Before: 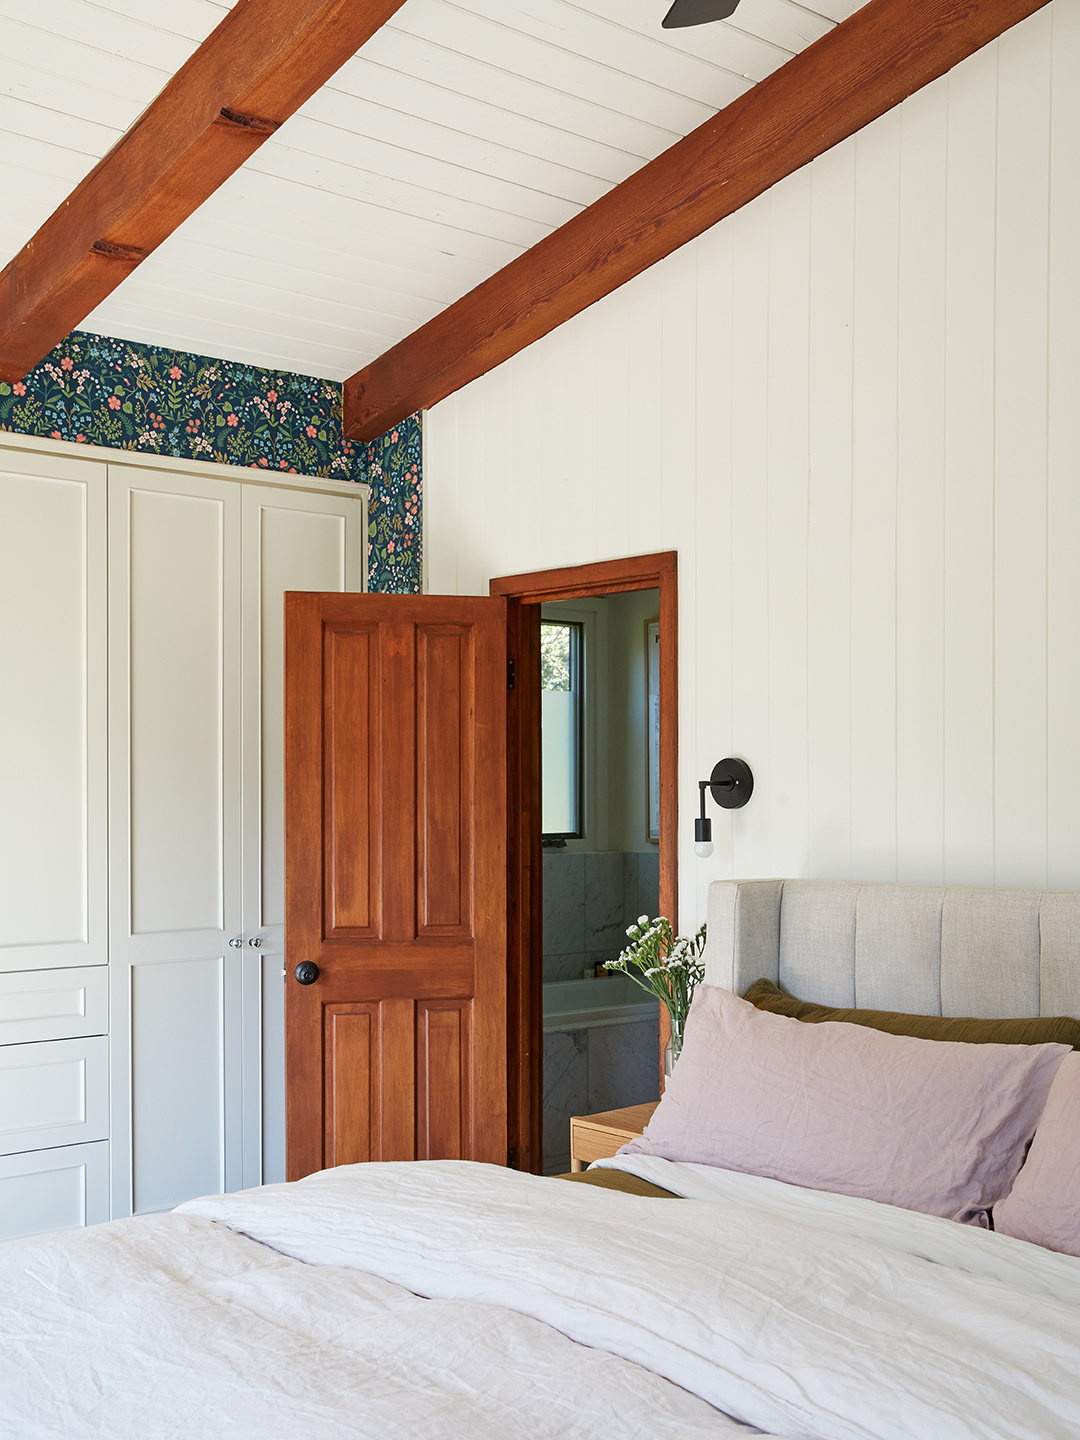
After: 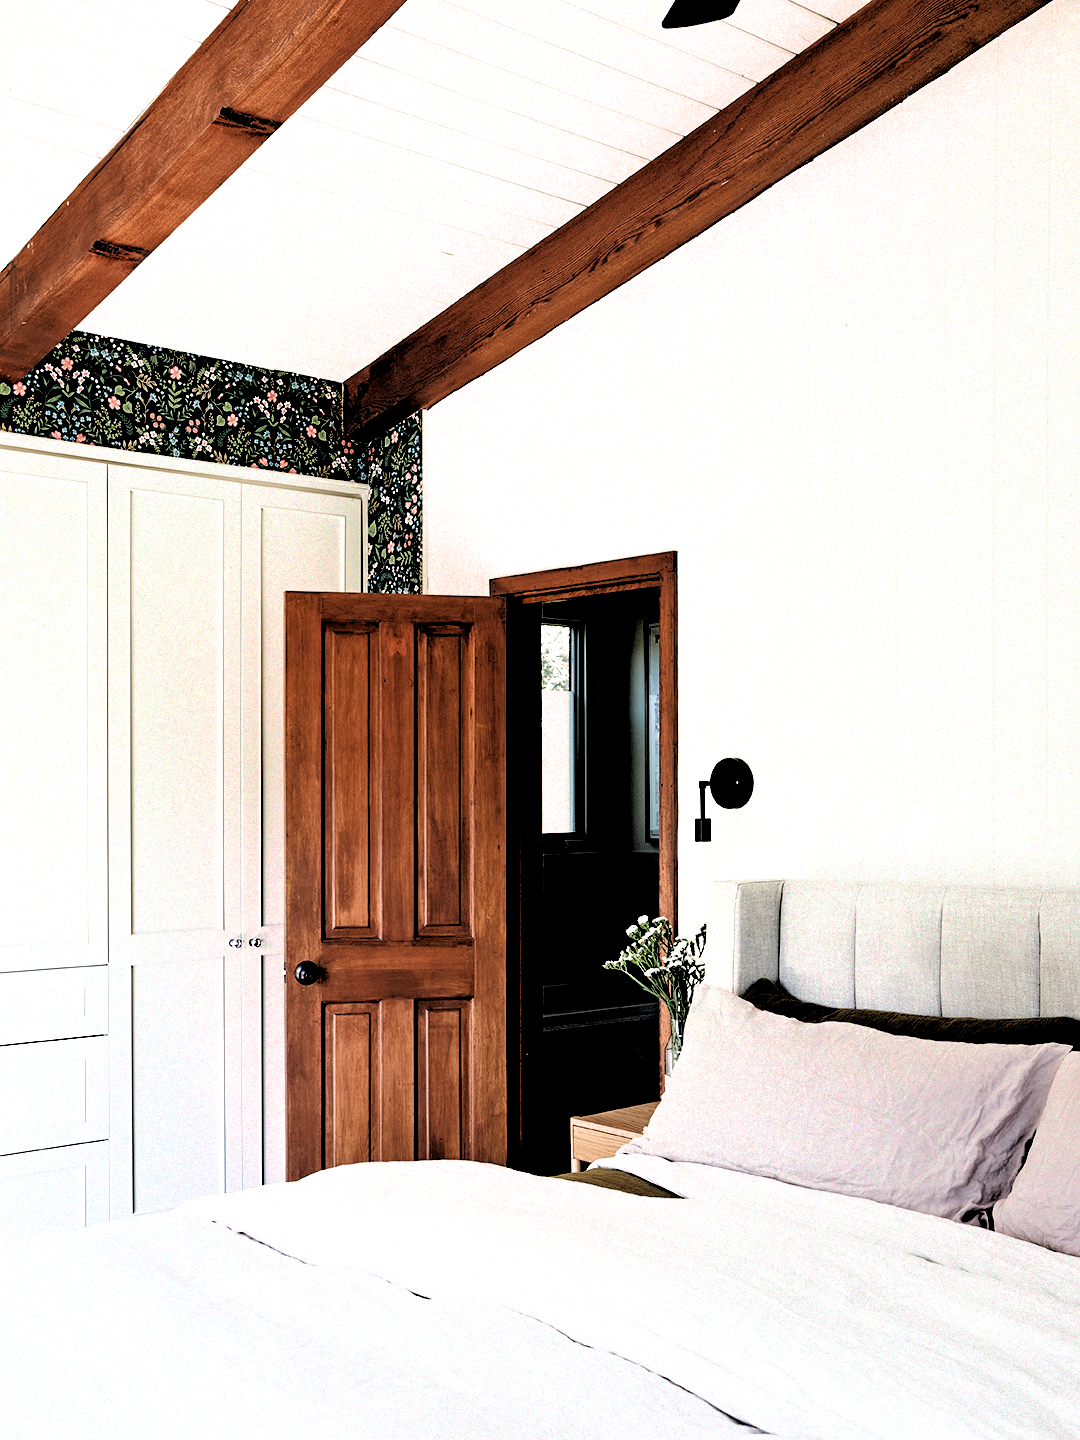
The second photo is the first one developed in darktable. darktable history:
local contrast: highlights 100%, shadows 100%, detail 120%, midtone range 0.2
filmic rgb: black relative exposure -1 EV, white relative exposure 2.05 EV, hardness 1.52, contrast 2.25, enable highlight reconstruction true
